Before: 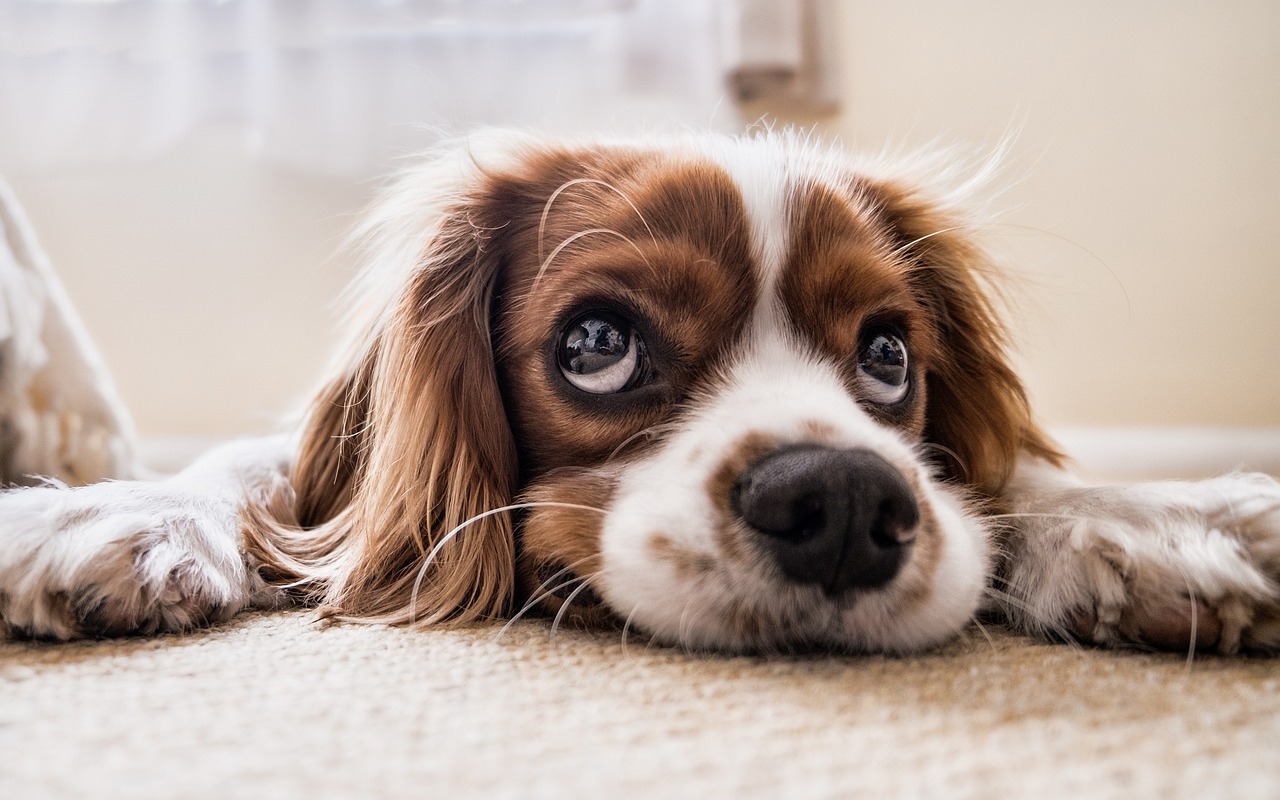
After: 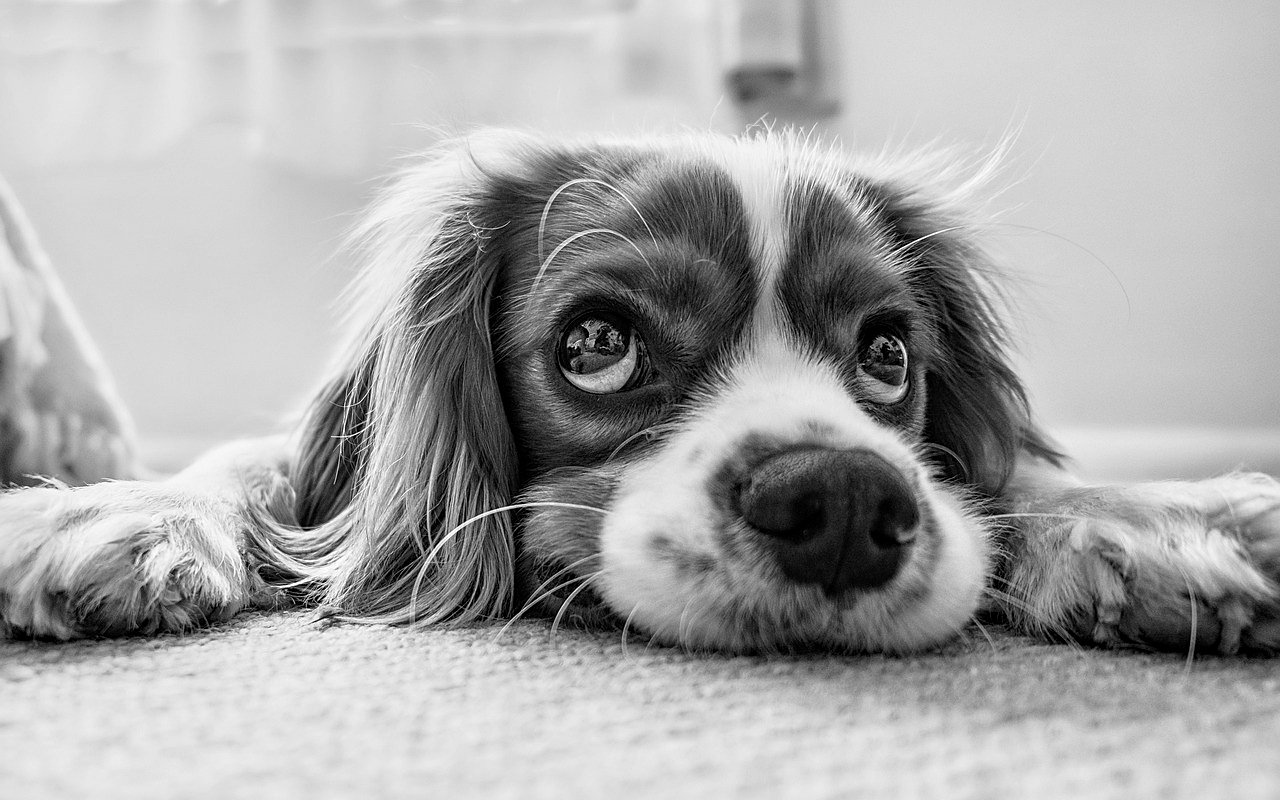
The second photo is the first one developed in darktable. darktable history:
white balance: red 0.986, blue 1.01
monochrome: on, module defaults
sharpen: on, module defaults
local contrast: on, module defaults
